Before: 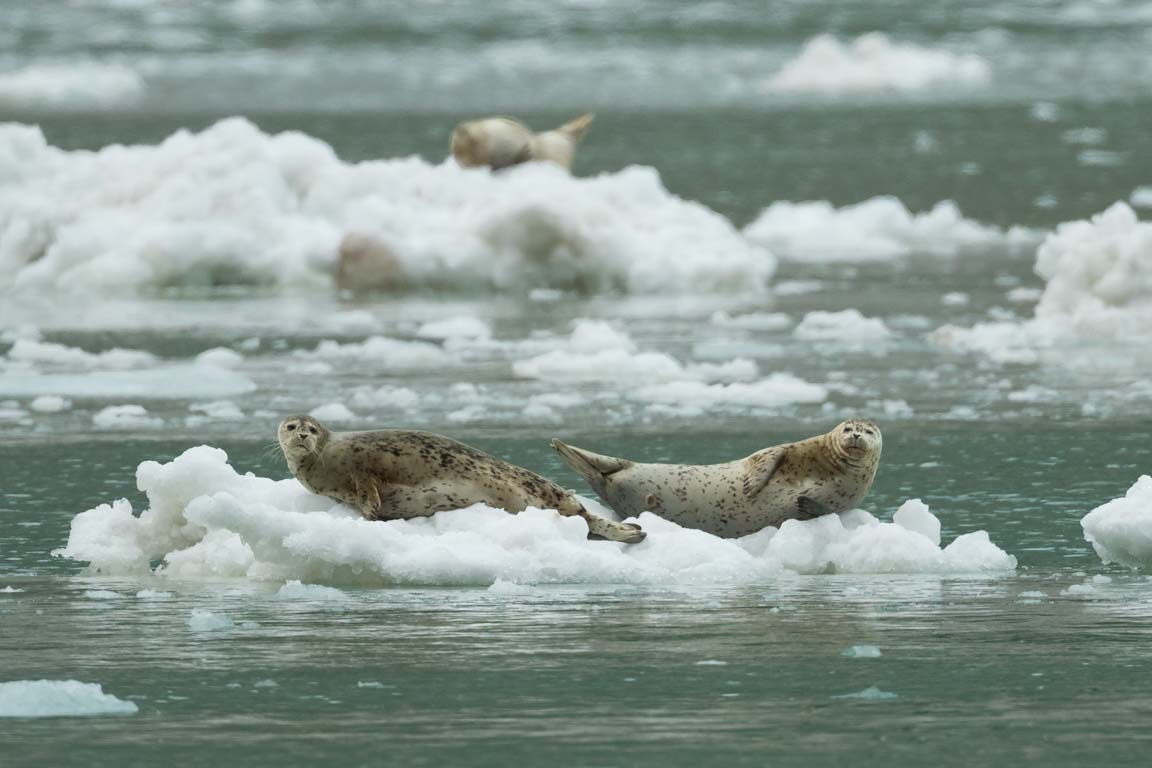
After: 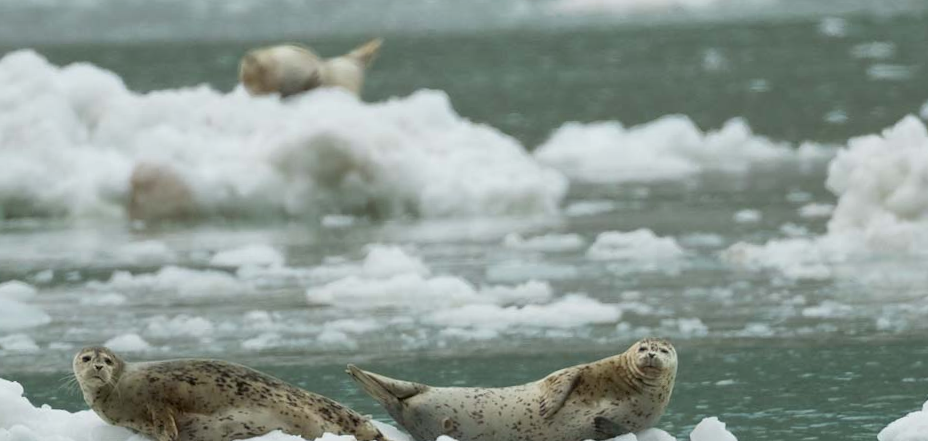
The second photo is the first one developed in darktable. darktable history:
crop: left 18.38%, top 11.092%, right 2.134%, bottom 33.217%
exposure: black level correction 0.002, exposure -0.1 EV, compensate highlight preservation false
rotate and perspective: rotation -1.24°, automatic cropping off
